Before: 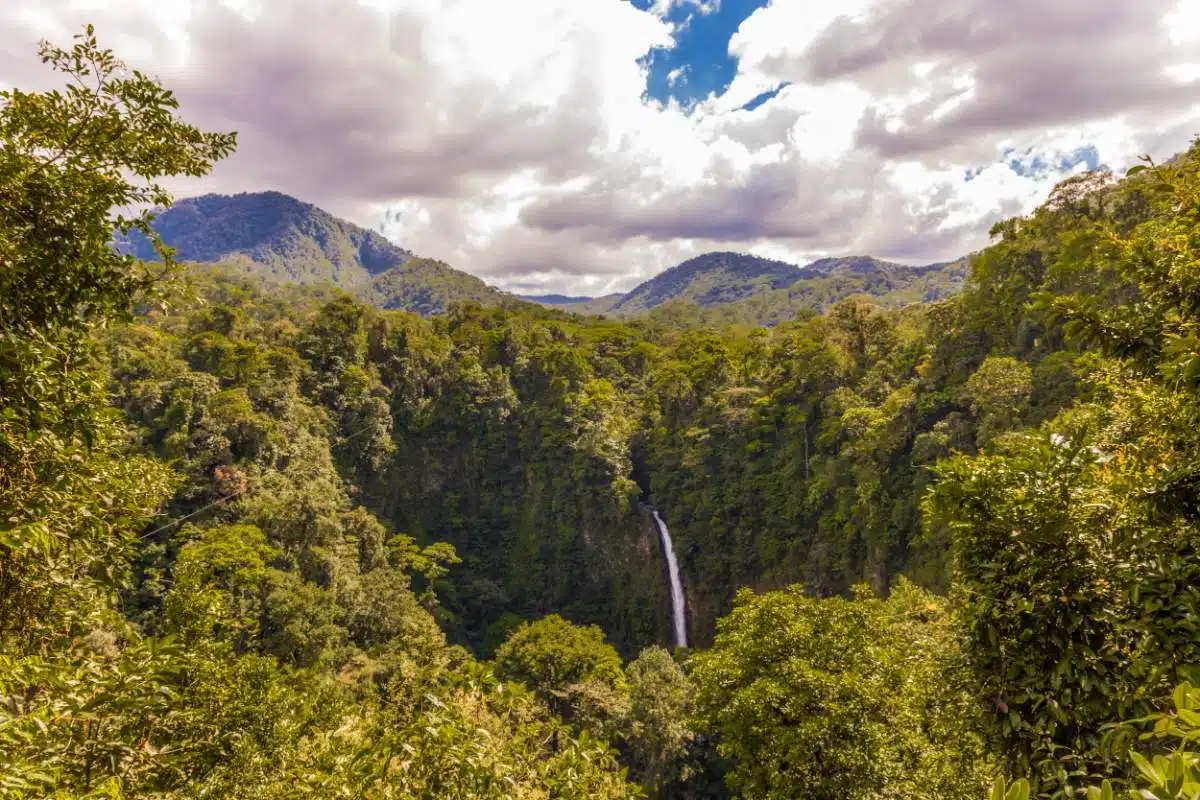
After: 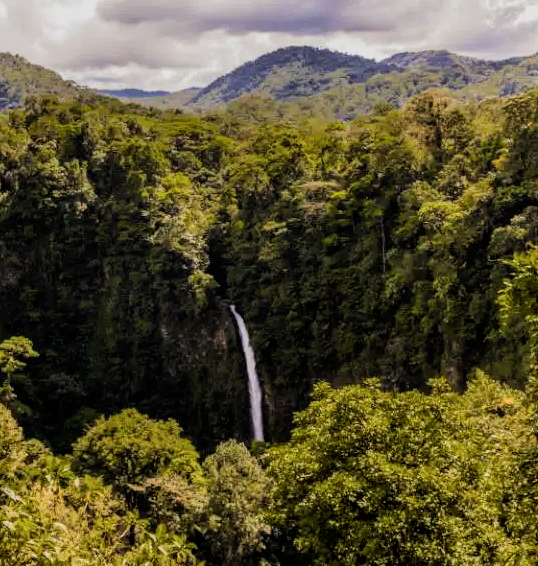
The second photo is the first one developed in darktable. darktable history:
crop: left 35.269%, top 25.835%, right 19.861%, bottom 3.385%
filmic rgb: black relative exposure -5.07 EV, white relative exposure 3.98 EV, threshold 3.05 EV, hardness 2.88, contrast 1.297, highlights saturation mix -29.97%, enable highlight reconstruction true
